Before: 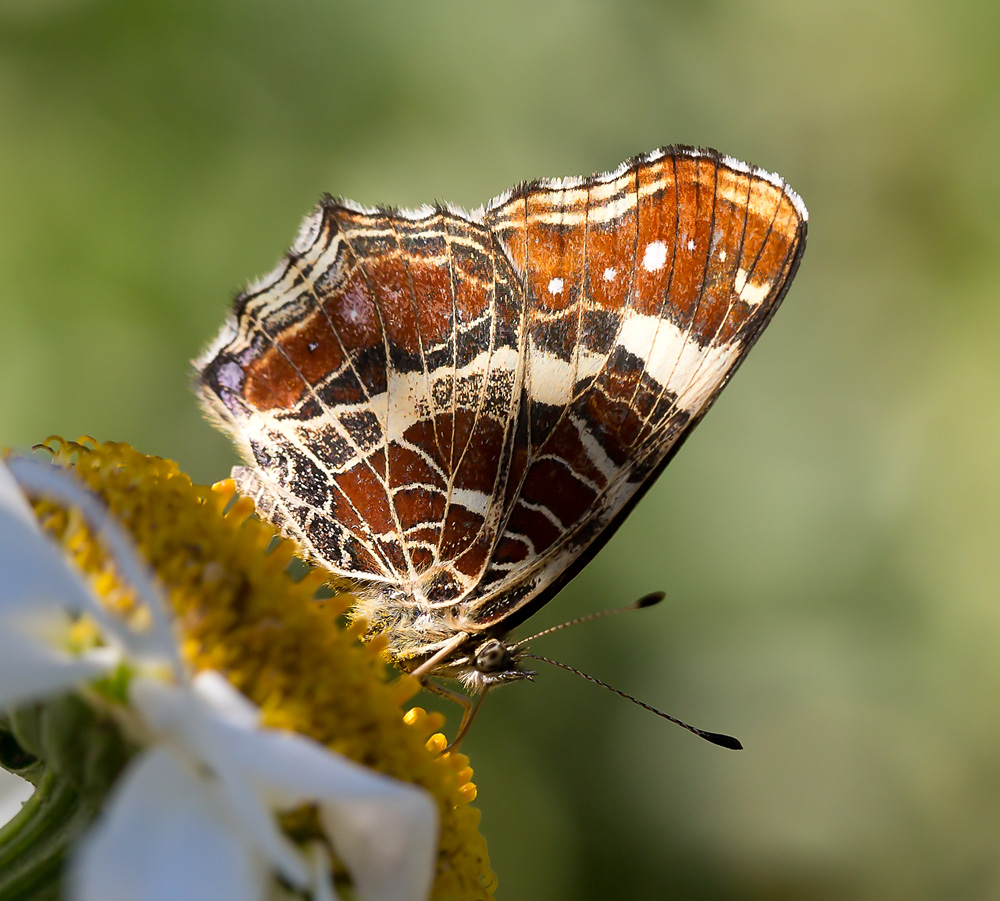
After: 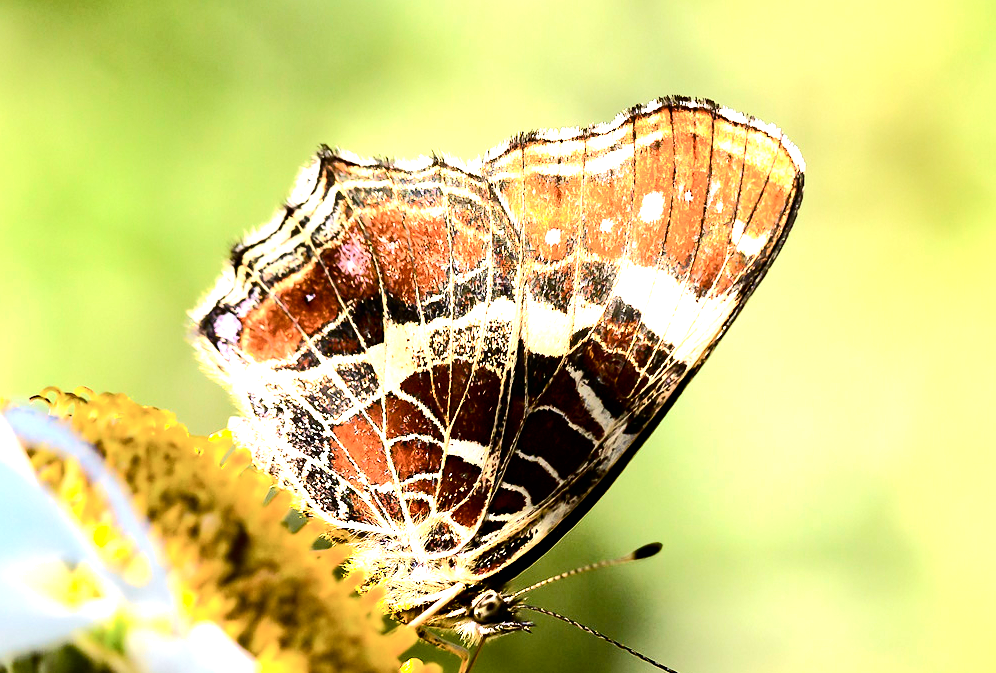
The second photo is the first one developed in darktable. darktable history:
exposure: exposure 1 EV, compensate highlight preservation false
color balance rgb: shadows lift › luminance -20%, power › hue 72.24°, highlights gain › luminance 15%, global offset › hue 171.6°, perceptual saturation grading › highlights -15%, perceptual saturation grading › shadows 25%, global vibrance 35%, contrast 10%
crop: left 0.387%, top 5.469%, bottom 19.809%
tone curve: curves: ch0 [(0, 0) (0.037, 0.011) (0.135, 0.093) (0.266, 0.281) (0.461, 0.555) (0.581, 0.716) (0.675, 0.793) (0.767, 0.849) (0.91, 0.924) (1, 0.979)]; ch1 [(0, 0) (0.292, 0.278) (0.419, 0.423) (0.493, 0.492) (0.506, 0.5) (0.534, 0.529) (0.562, 0.562) (0.641, 0.663) (0.754, 0.76) (1, 1)]; ch2 [(0, 0) (0.294, 0.3) (0.361, 0.372) (0.429, 0.445) (0.478, 0.486) (0.502, 0.498) (0.518, 0.522) (0.531, 0.549) (0.561, 0.579) (0.64, 0.645) (0.7, 0.7) (0.861, 0.808) (1, 0.951)], color space Lab, independent channels, preserve colors none
tone equalizer: -8 EV -0.75 EV, -7 EV -0.7 EV, -6 EV -0.6 EV, -5 EV -0.4 EV, -3 EV 0.4 EV, -2 EV 0.6 EV, -1 EV 0.7 EV, +0 EV 0.75 EV, edges refinement/feathering 500, mask exposure compensation -1.57 EV, preserve details no
haze removal: compatibility mode true, adaptive false
